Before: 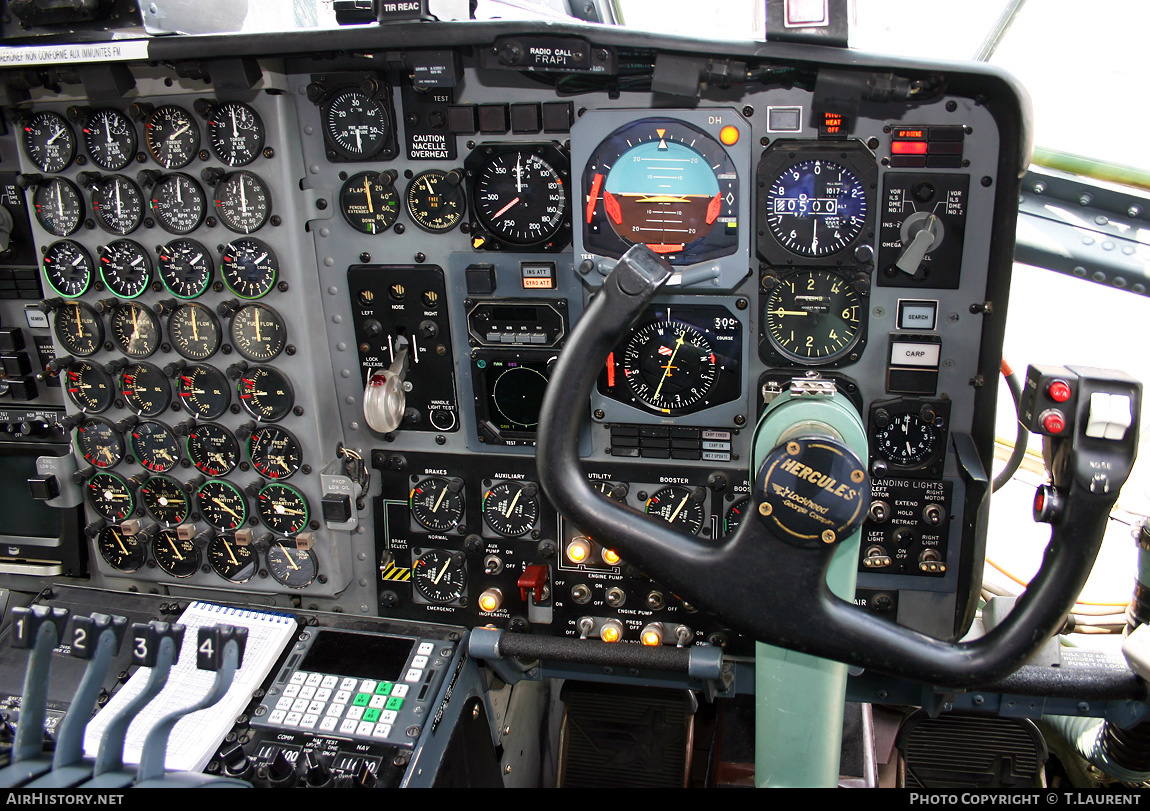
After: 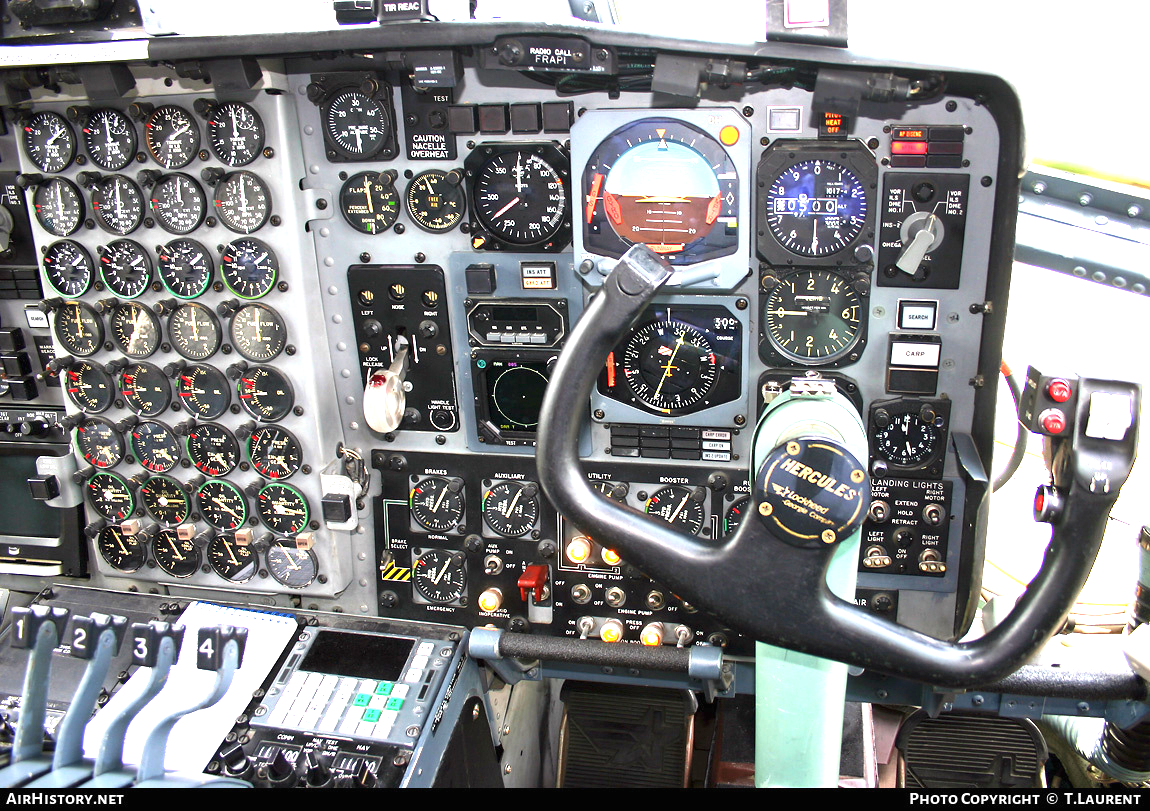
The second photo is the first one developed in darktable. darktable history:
exposure: black level correction 0, exposure 1.662 EV, compensate highlight preservation false
